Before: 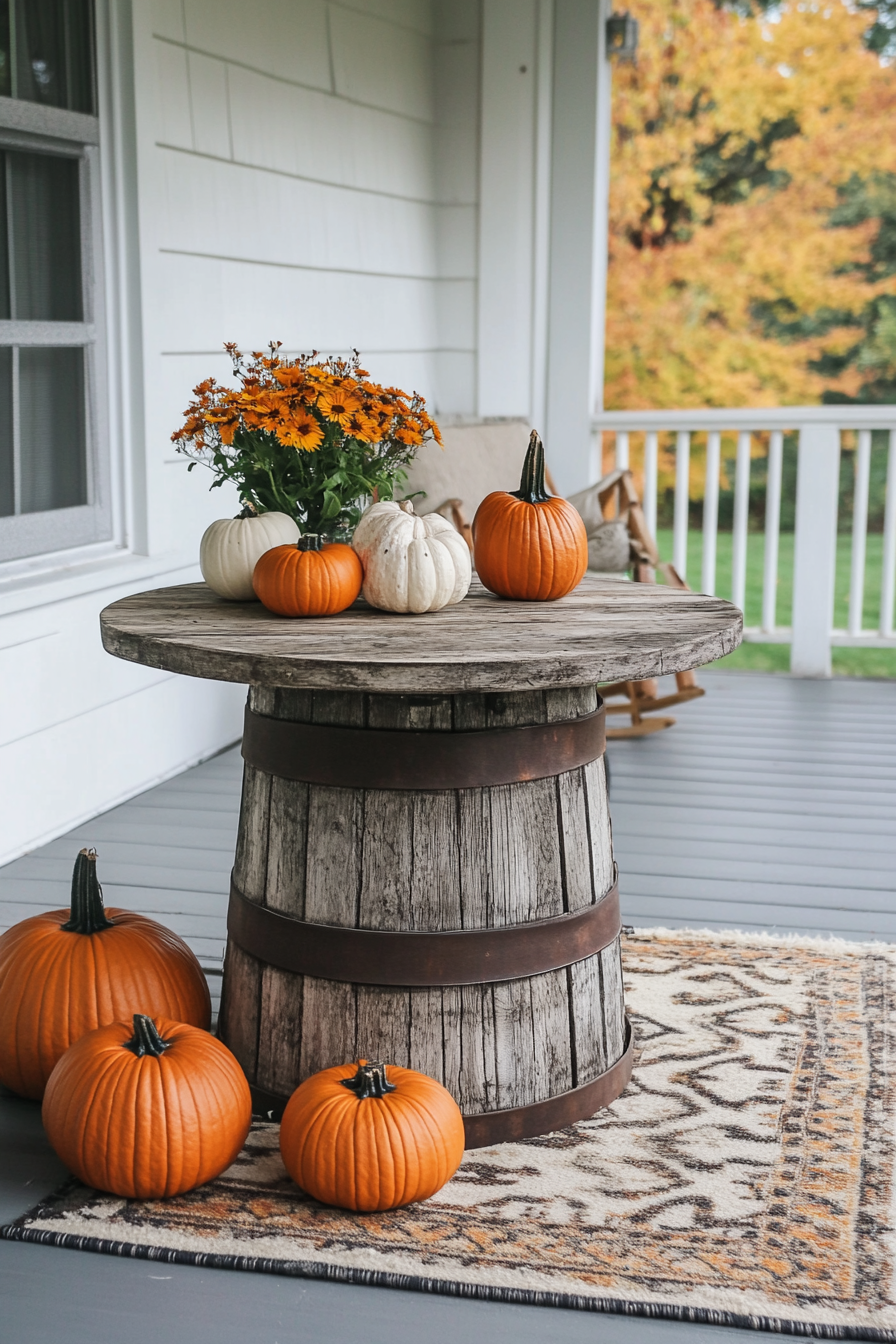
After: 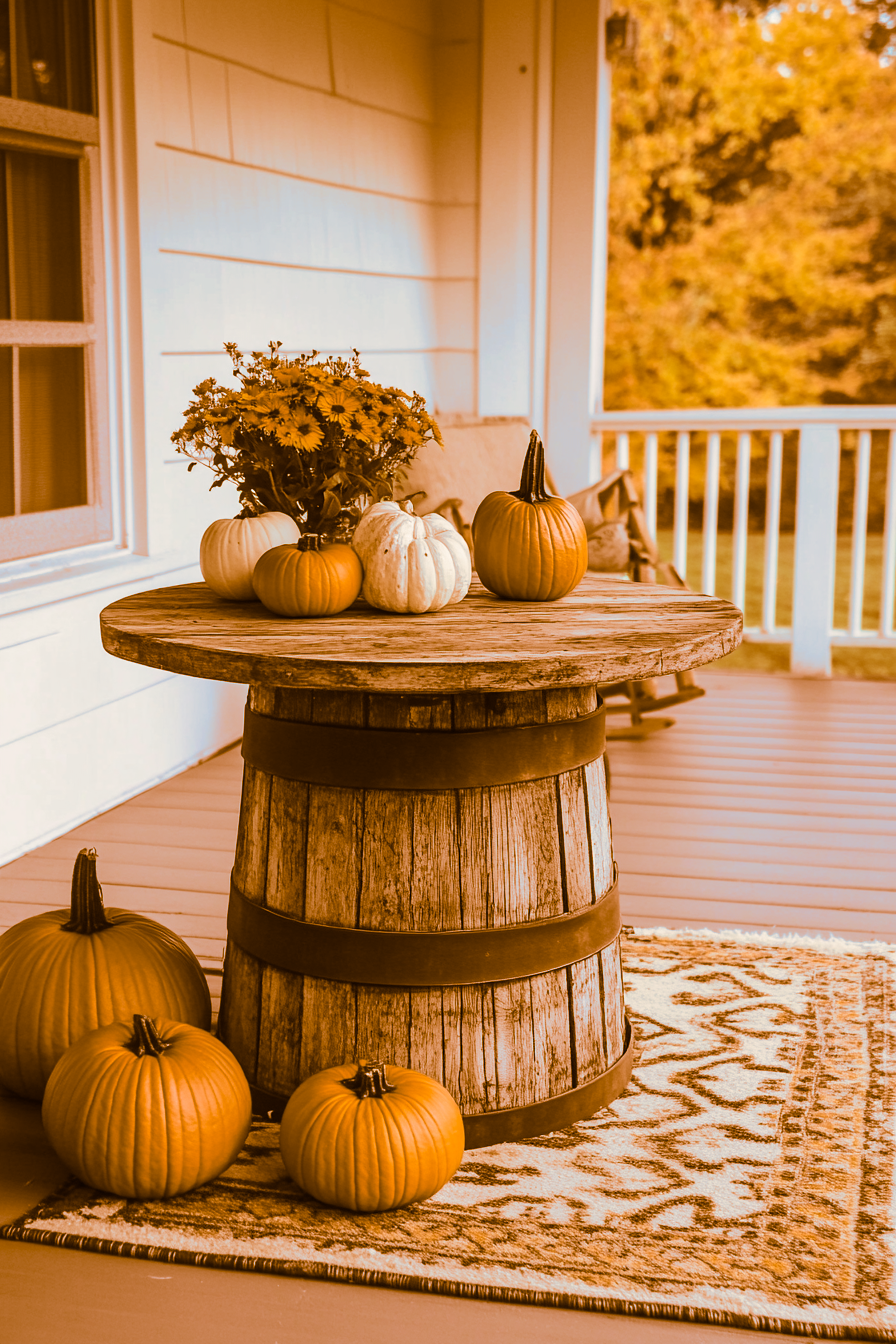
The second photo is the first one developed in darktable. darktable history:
split-toning: shadows › hue 26°, shadows › saturation 0.92, highlights › hue 40°, highlights › saturation 0.92, balance -63, compress 0%
color balance rgb: linear chroma grading › global chroma 33.4%
